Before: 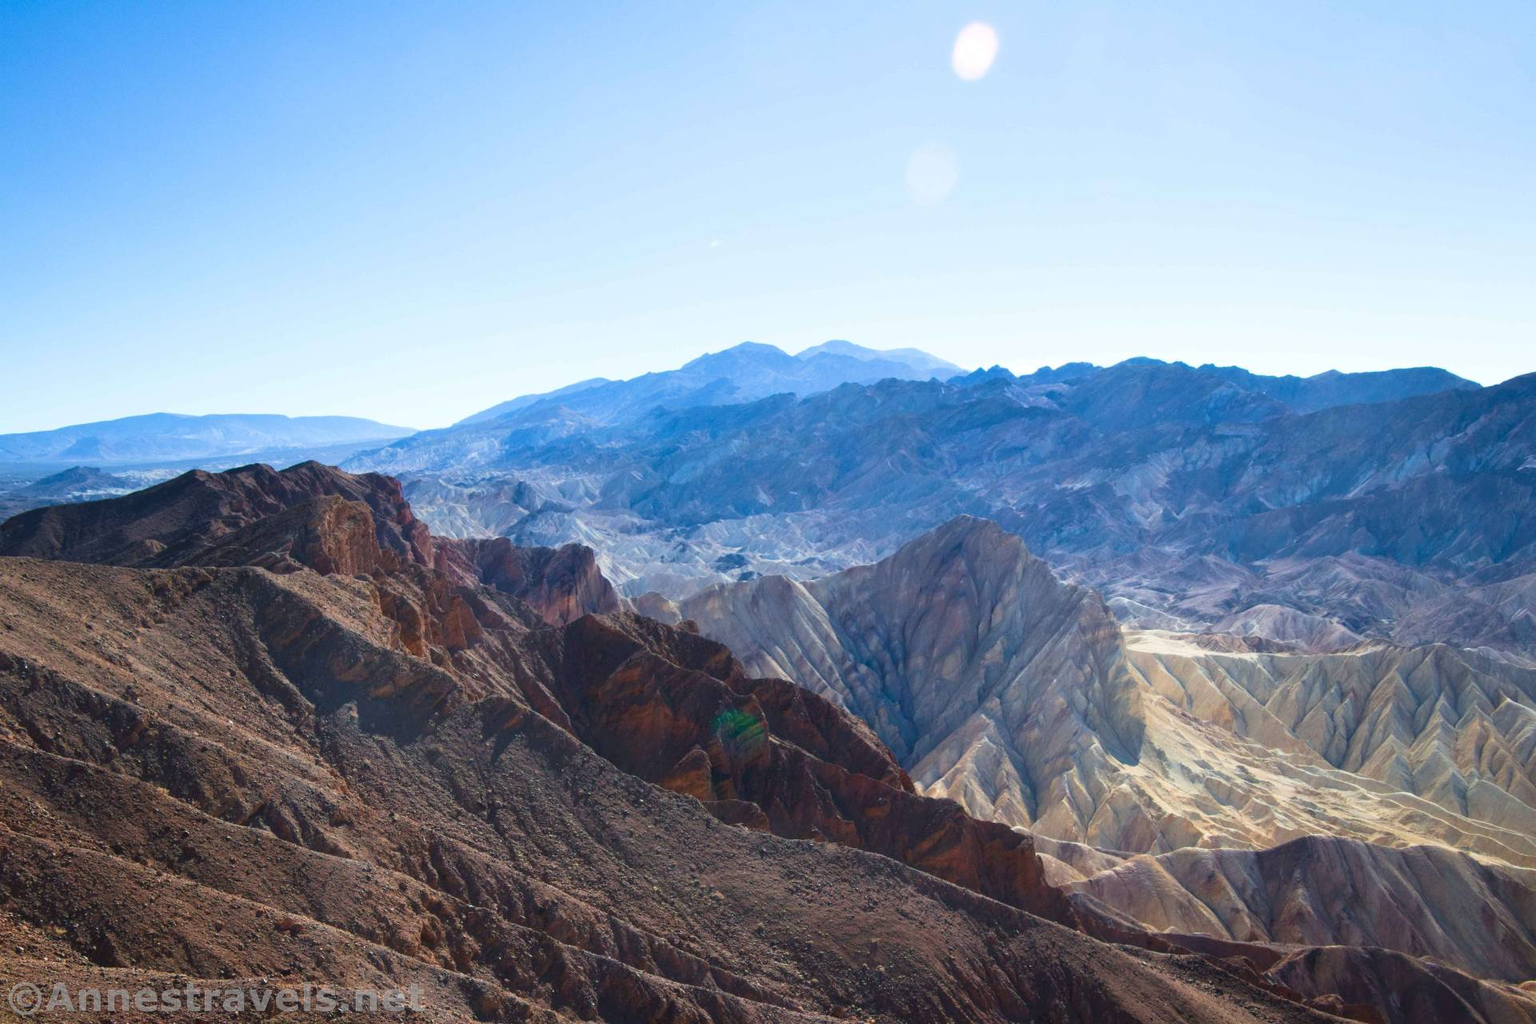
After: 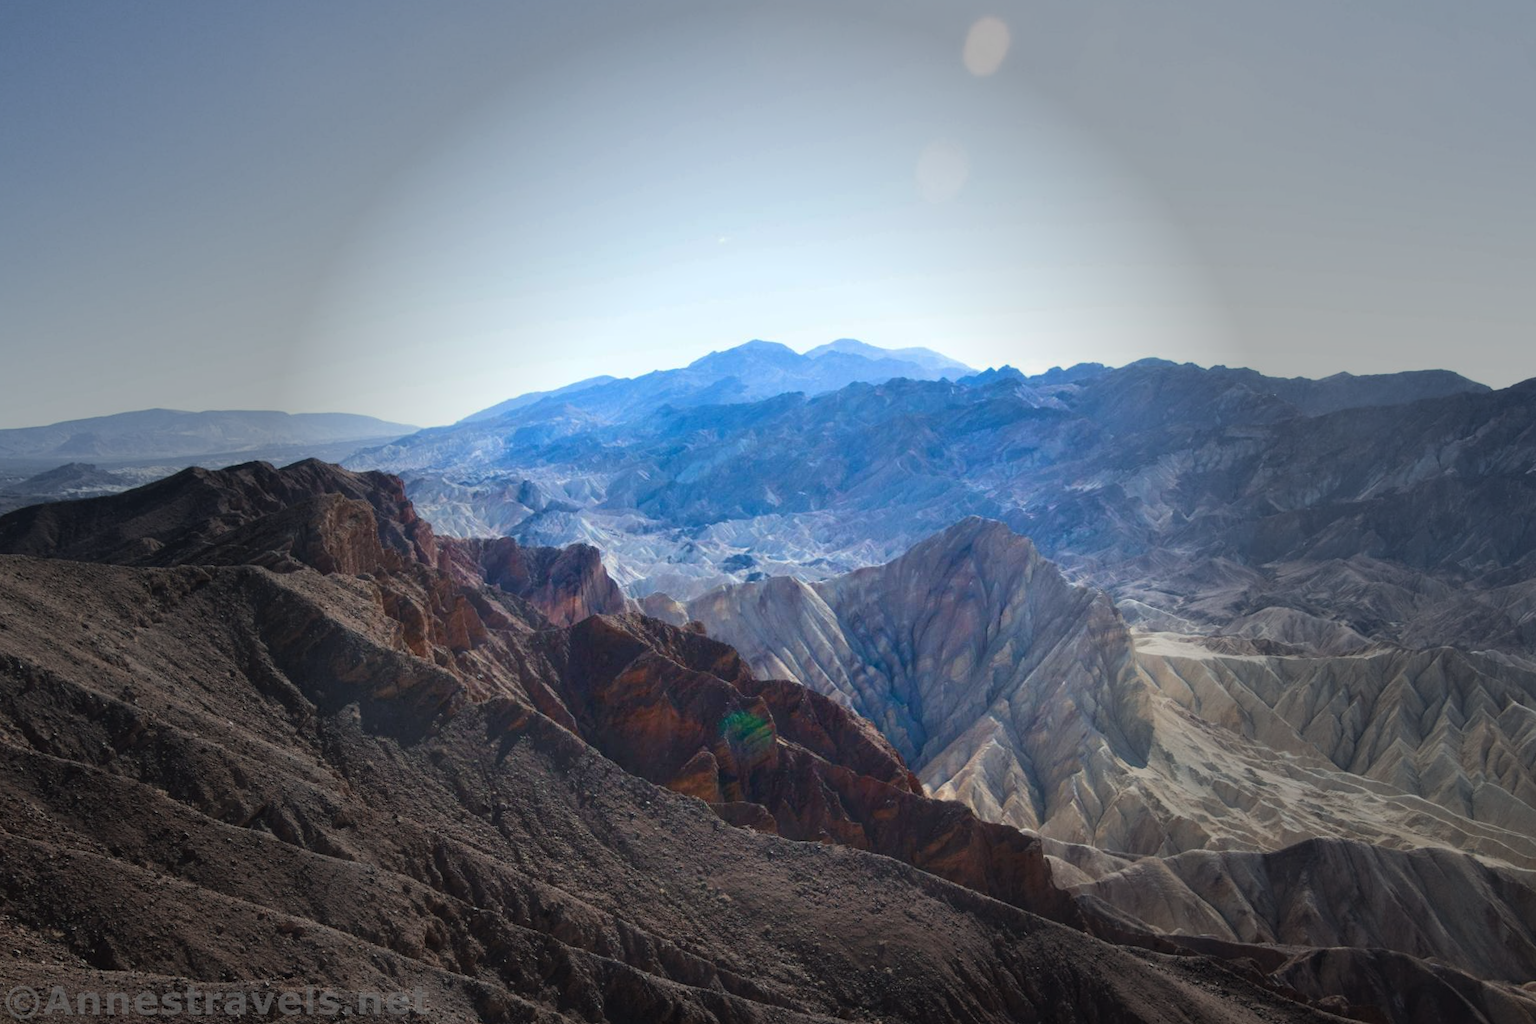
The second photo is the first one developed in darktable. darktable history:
rotate and perspective: rotation 0.174°, lens shift (vertical) 0.013, lens shift (horizontal) 0.019, shear 0.001, automatic cropping original format, crop left 0.007, crop right 0.991, crop top 0.016, crop bottom 0.997
vignetting: fall-off start 31.28%, fall-off radius 34.64%, brightness -0.575
